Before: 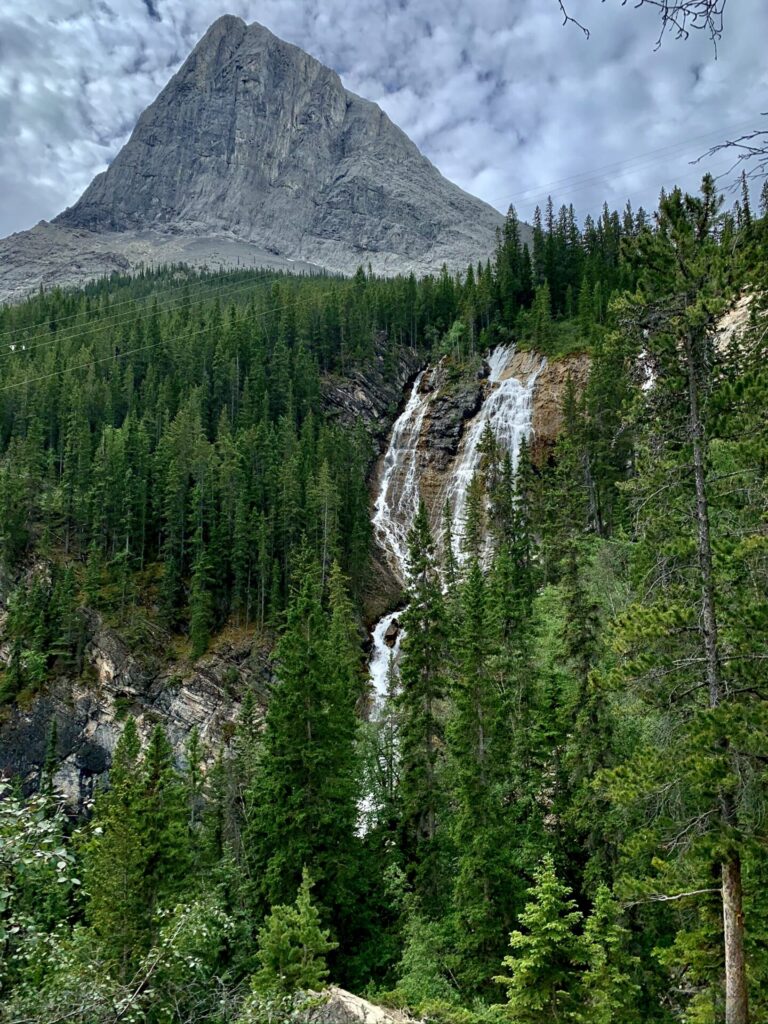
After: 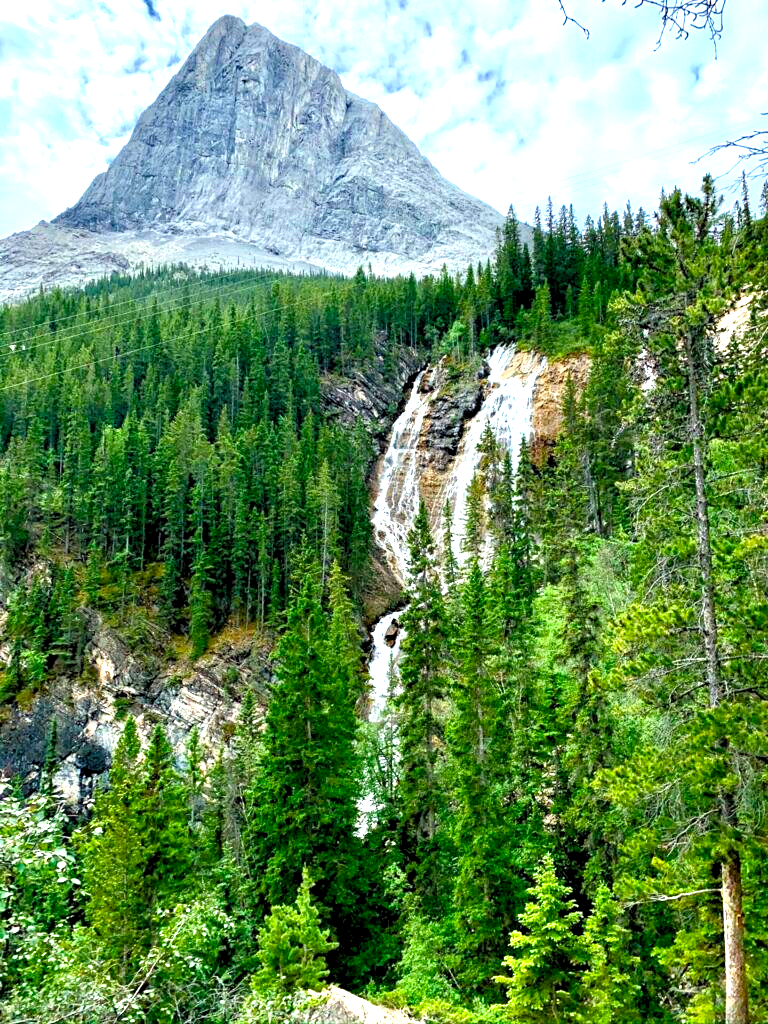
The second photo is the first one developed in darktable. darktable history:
exposure: black level correction 0, exposure 1.379 EV, compensate exposure bias true, compensate highlight preservation false
color balance rgb: linear chroma grading › shadows -8%, linear chroma grading › global chroma 10%, perceptual saturation grading › global saturation 2%, perceptual saturation grading › highlights -2%, perceptual saturation grading › mid-tones 4%, perceptual saturation grading › shadows 8%, perceptual brilliance grading › global brilliance 2%, perceptual brilliance grading › highlights -4%, global vibrance 16%, saturation formula JzAzBz (2021)
rgb levels: levels [[0.01, 0.419, 0.839], [0, 0.5, 1], [0, 0.5, 1]]
